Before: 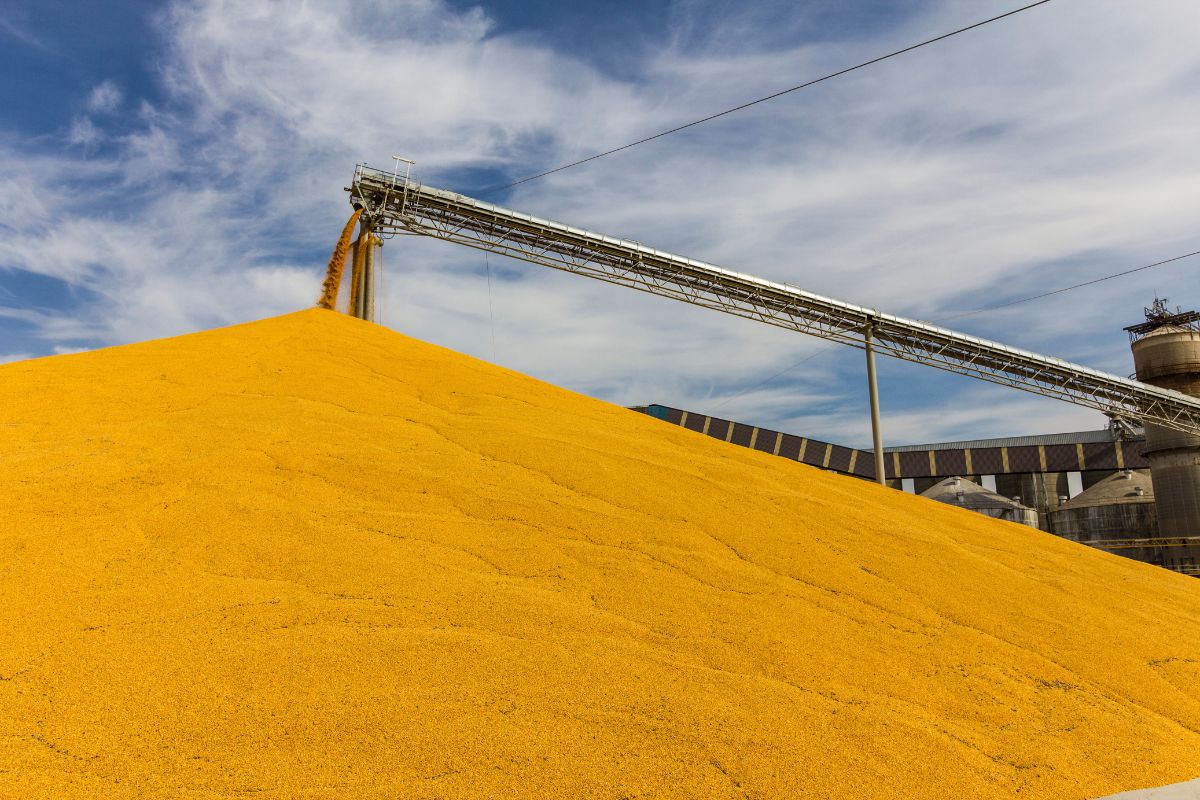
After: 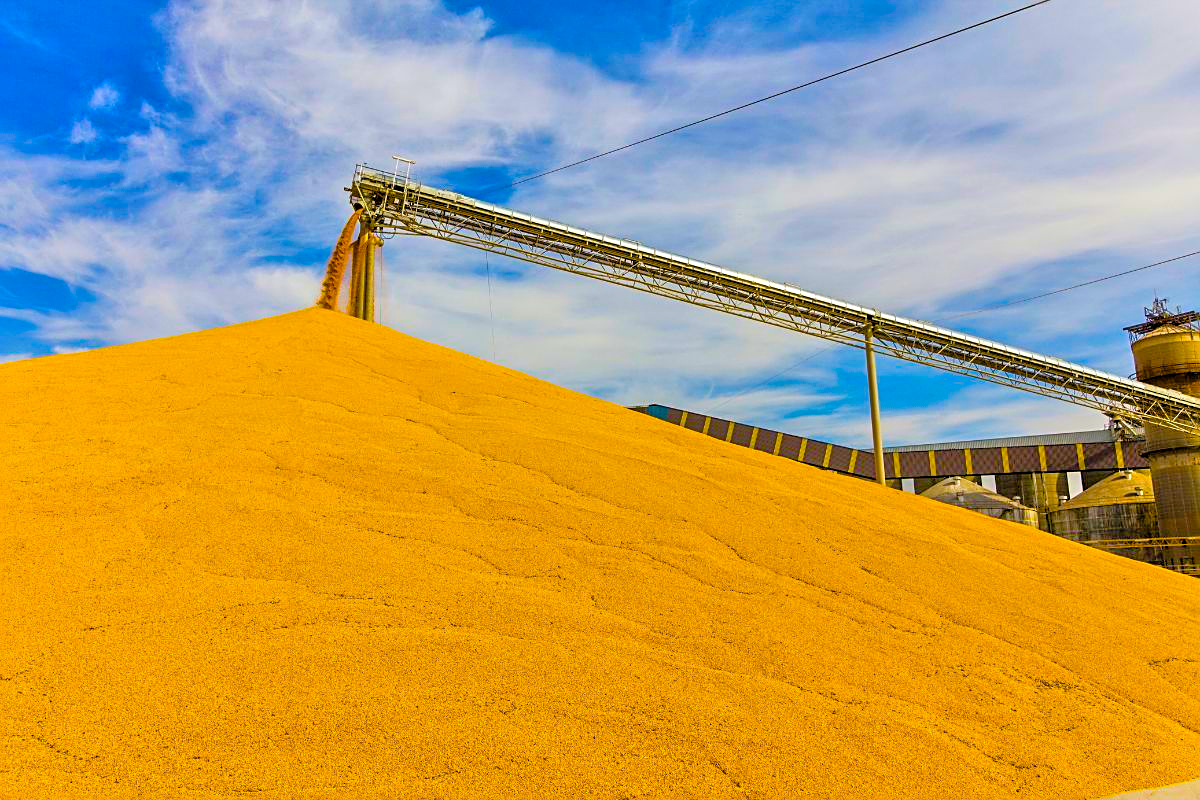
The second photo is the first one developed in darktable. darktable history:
color balance rgb: linear chroma grading › global chroma 42%, perceptual saturation grading › global saturation 42%, global vibrance 33%
sharpen: on, module defaults
tone equalizer: -7 EV 0.15 EV, -6 EV 0.6 EV, -5 EV 1.15 EV, -4 EV 1.33 EV, -3 EV 1.15 EV, -2 EV 0.6 EV, -1 EV 0.15 EV, mask exposure compensation -0.5 EV
